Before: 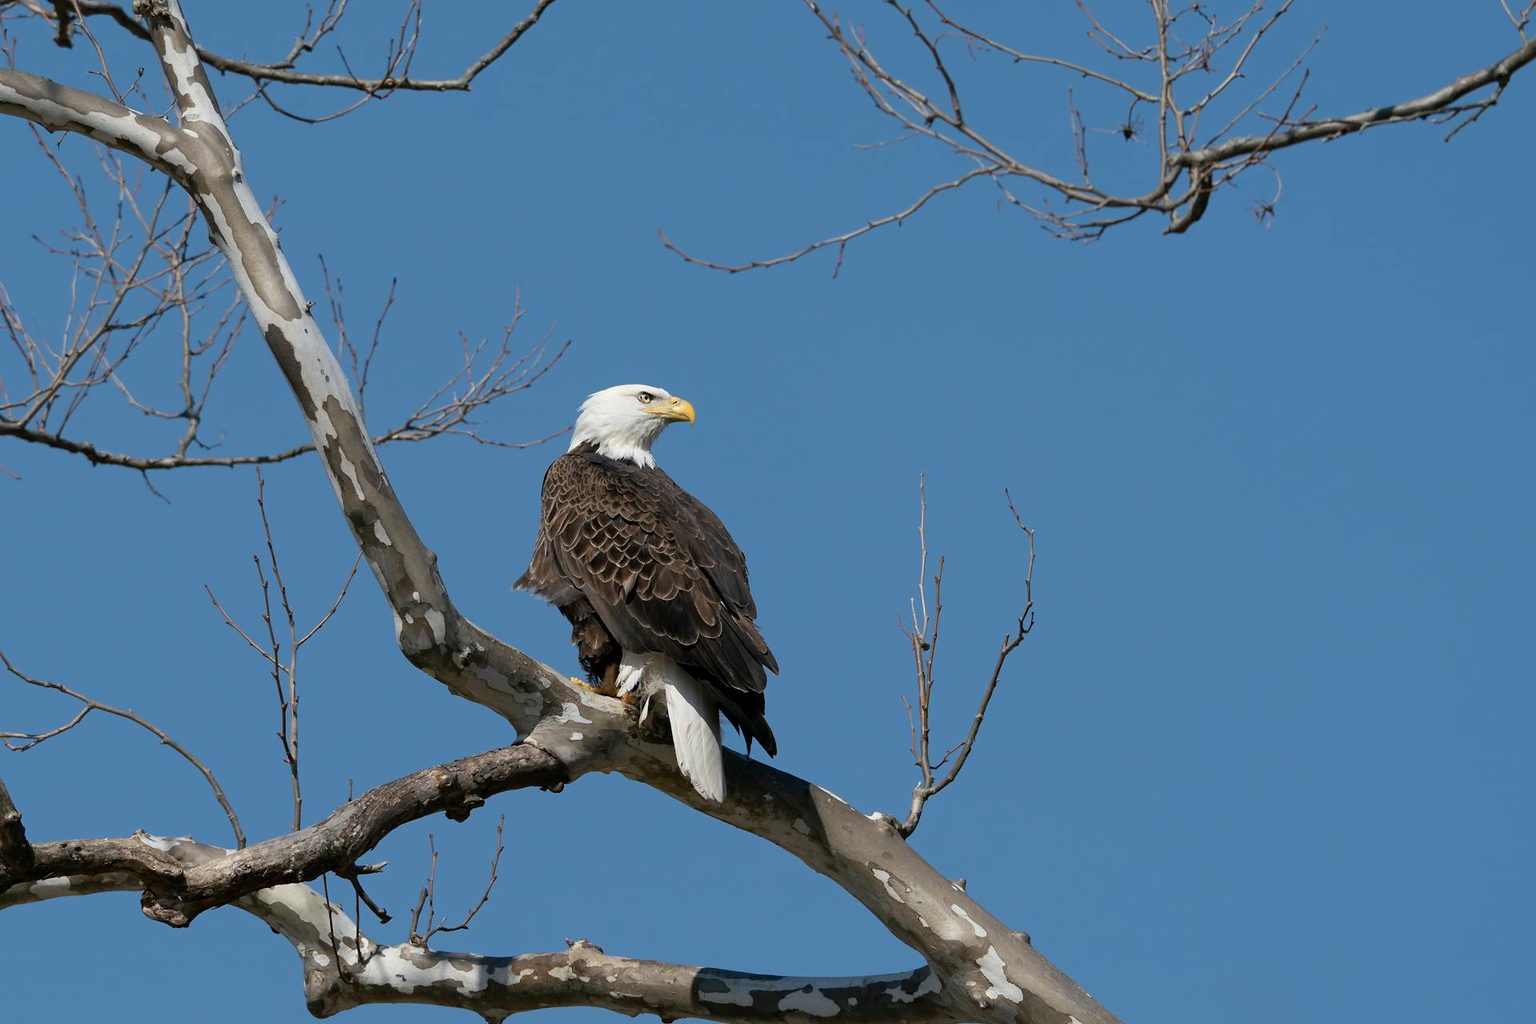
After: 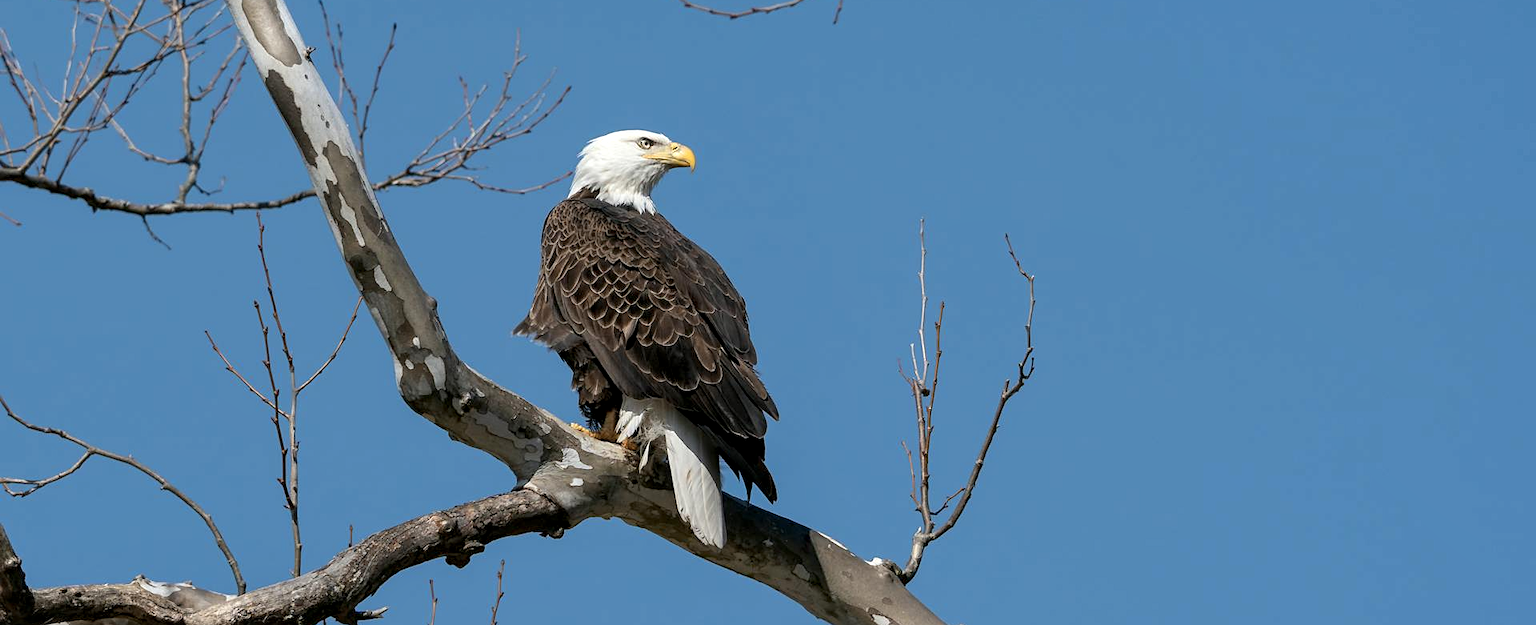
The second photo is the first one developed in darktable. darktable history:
exposure: exposure 0.201 EV, compensate highlight preservation false
sharpen: amount 0.206
local contrast: on, module defaults
base curve: preserve colors none
crop and rotate: top 24.916%, bottom 13.987%
